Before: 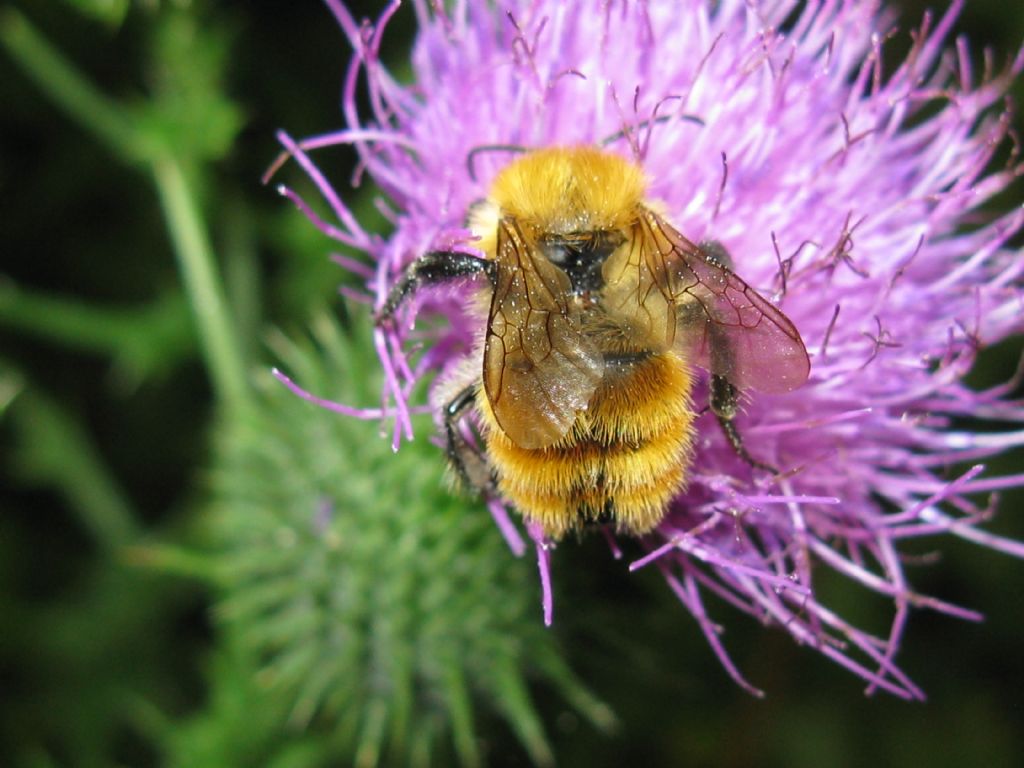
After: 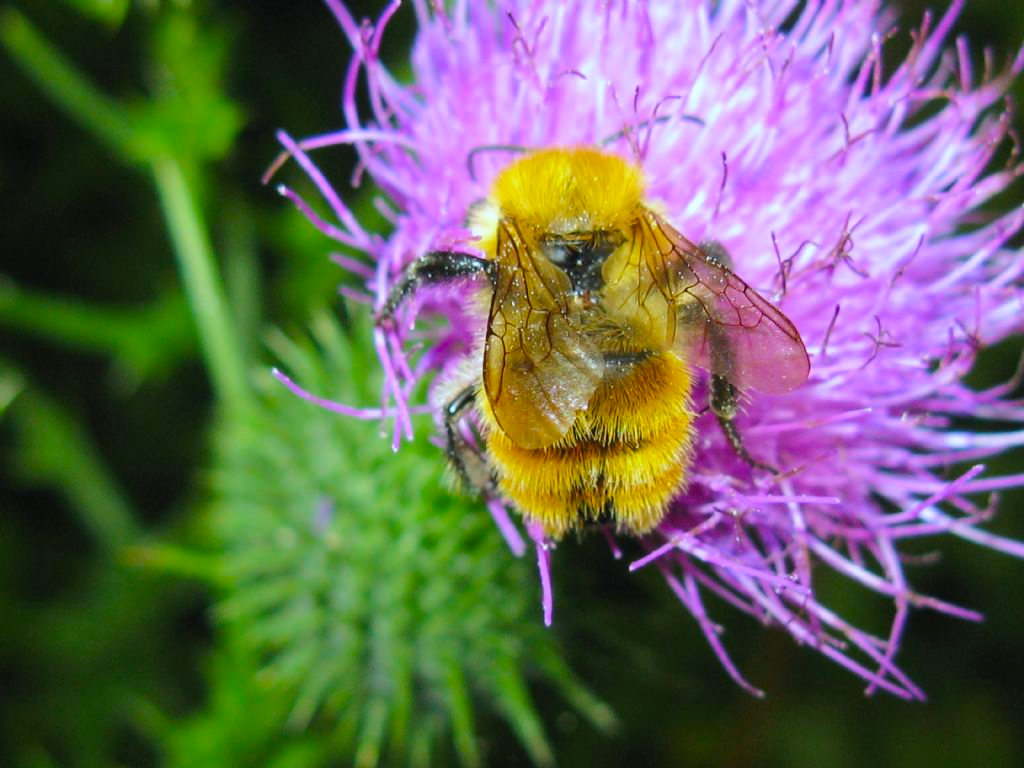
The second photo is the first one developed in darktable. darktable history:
color balance rgb: perceptual saturation grading › global saturation 25%, perceptual brilliance grading › mid-tones 10%, perceptual brilliance grading › shadows 15%, global vibrance 20%
white balance: red 0.925, blue 1.046
